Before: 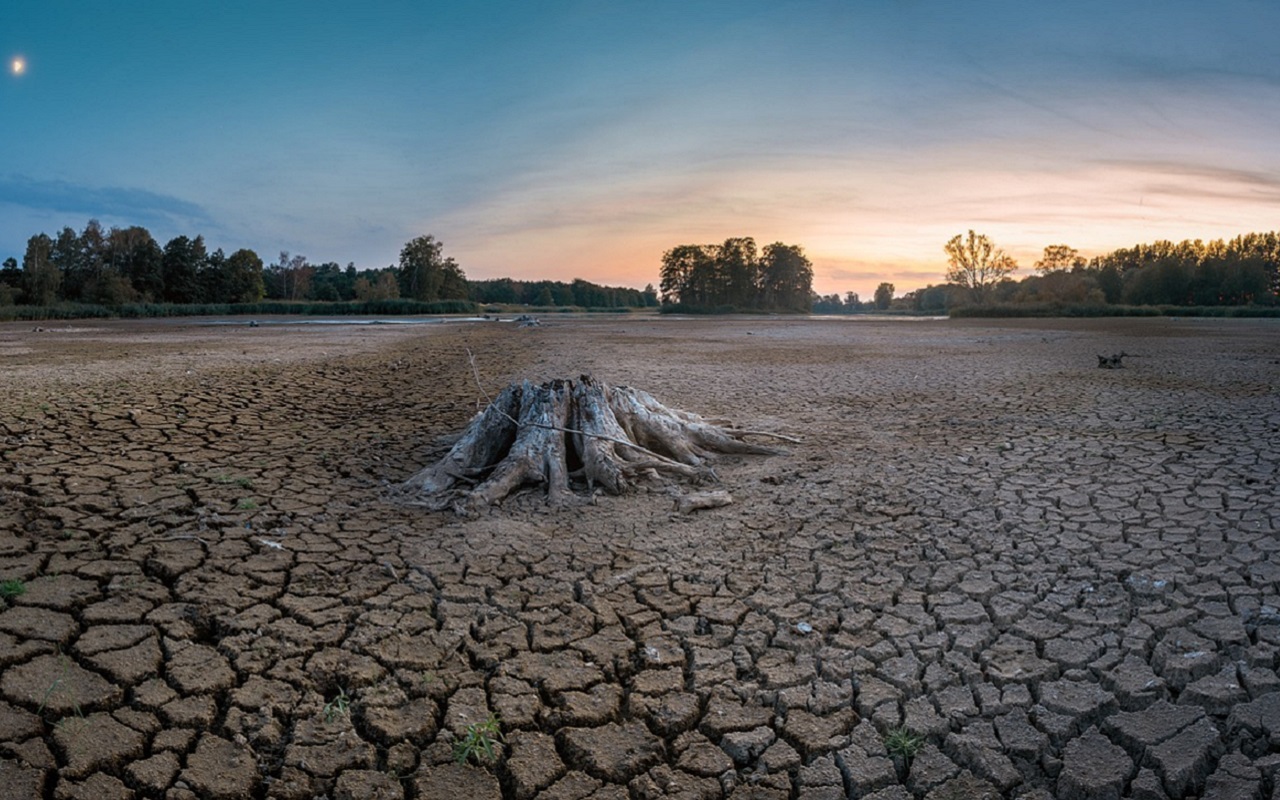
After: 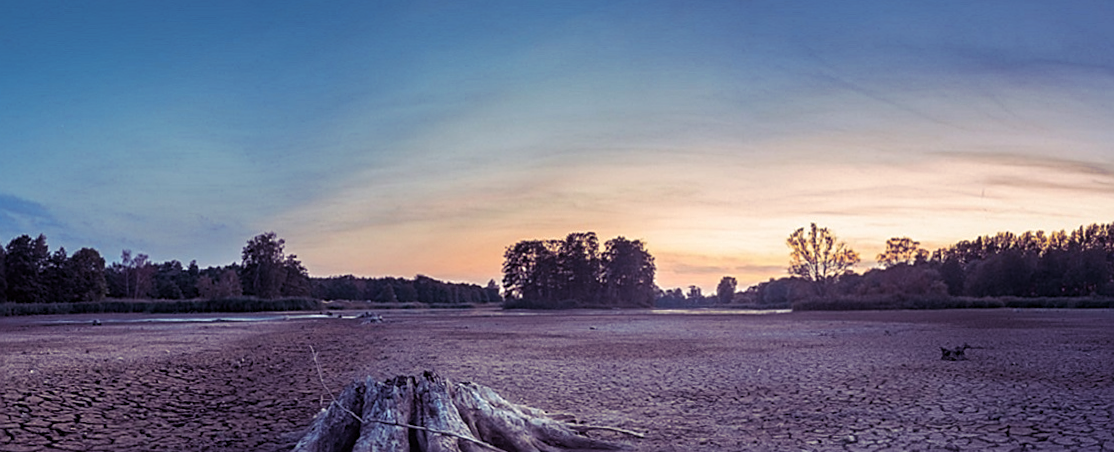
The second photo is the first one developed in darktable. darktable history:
color balance rgb: perceptual saturation grading › global saturation 20%, perceptual saturation grading › highlights -25%, perceptual saturation grading › shadows 50%
rotate and perspective: rotation -0.45°, automatic cropping original format, crop left 0.008, crop right 0.992, crop top 0.012, crop bottom 0.988
crop and rotate: left 11.812%, bottom 42.776%
split-toning: shadows › hue 255.6°, shadows › saturation 0.66, highlights › hue 43.2°, highlights › saturation 0.68, balance -50.1
sharpen: on, module defaults
